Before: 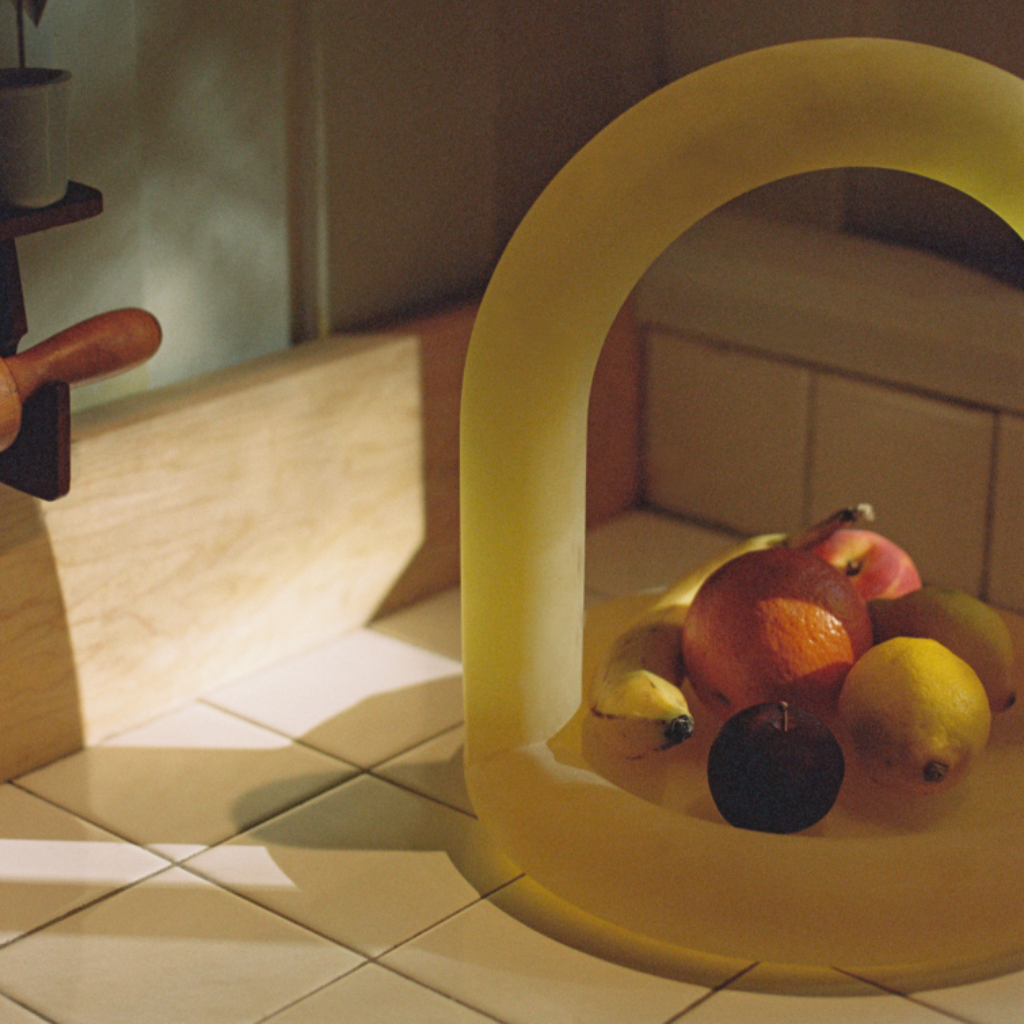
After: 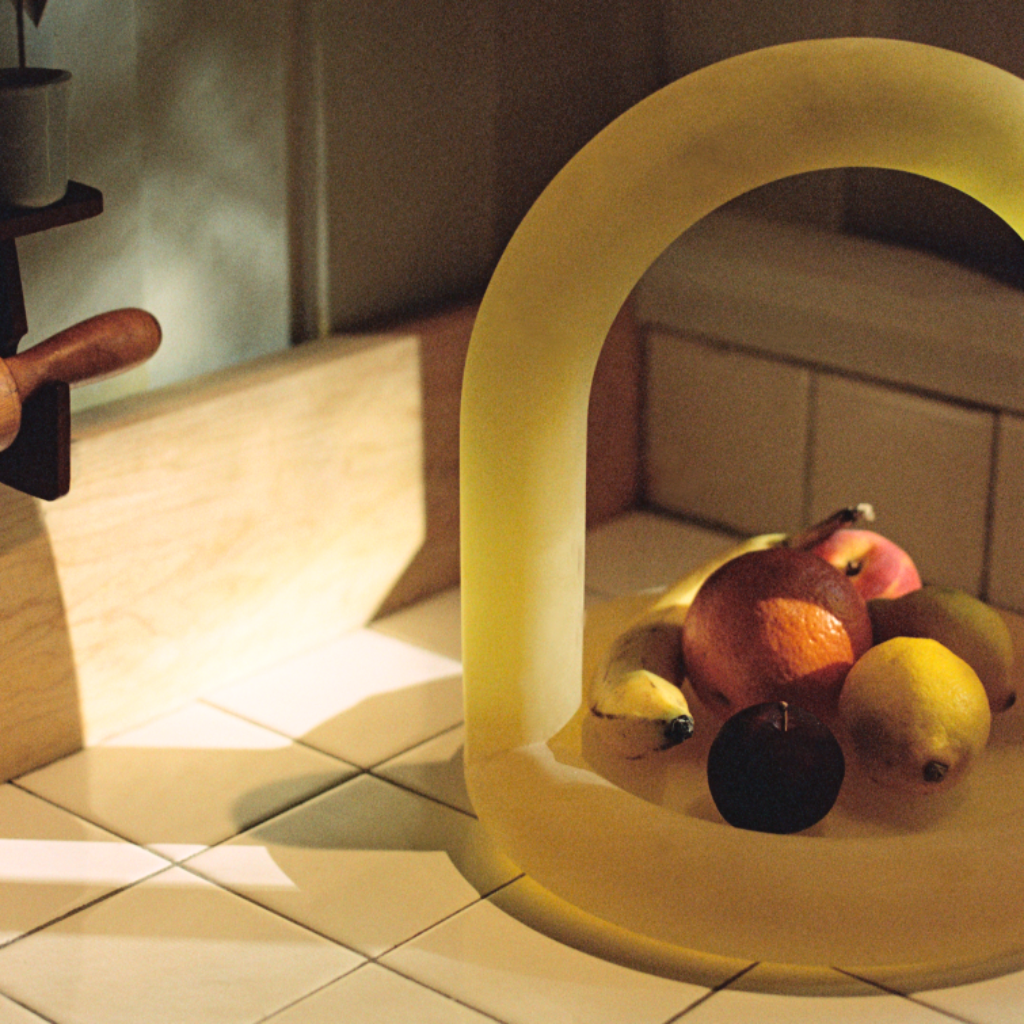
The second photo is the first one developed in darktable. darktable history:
base curve: curves: ch0 [(0, 0) (0.036, 0.025) (0.121, 0.166) (0.206, 0.329) (0.605, 0.79) (1, 1)]
levels: mode automatic, levels [0.182, 0.542, 0.902]
